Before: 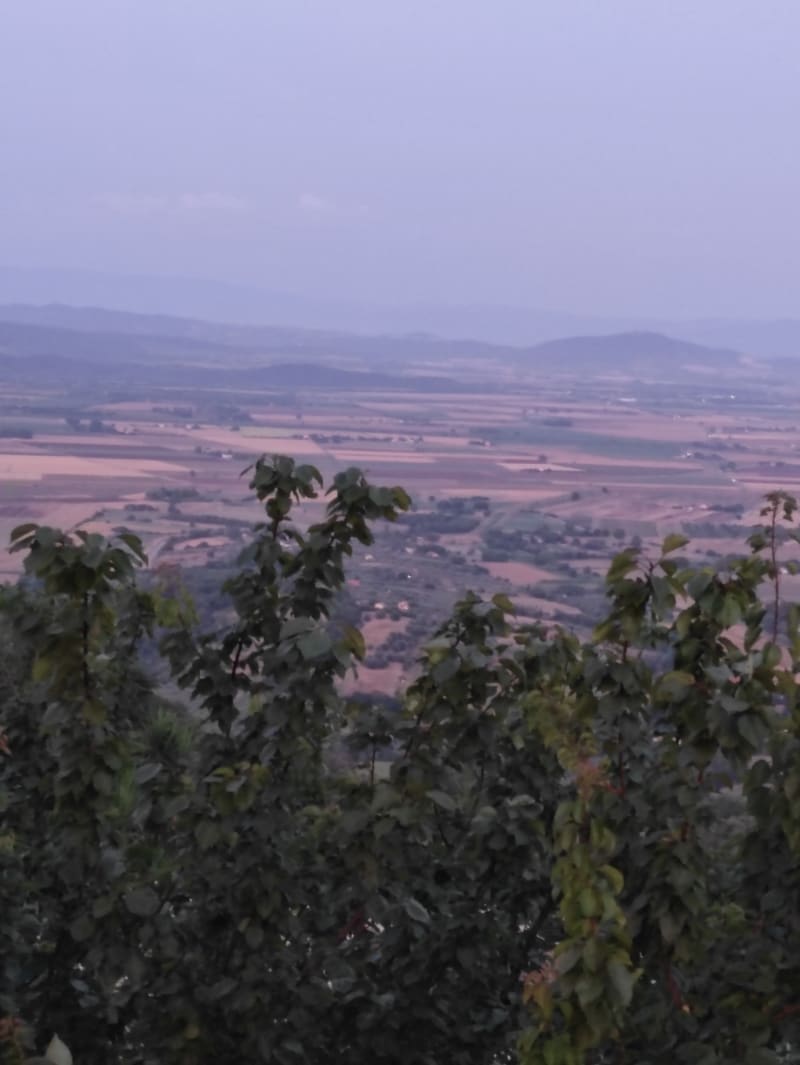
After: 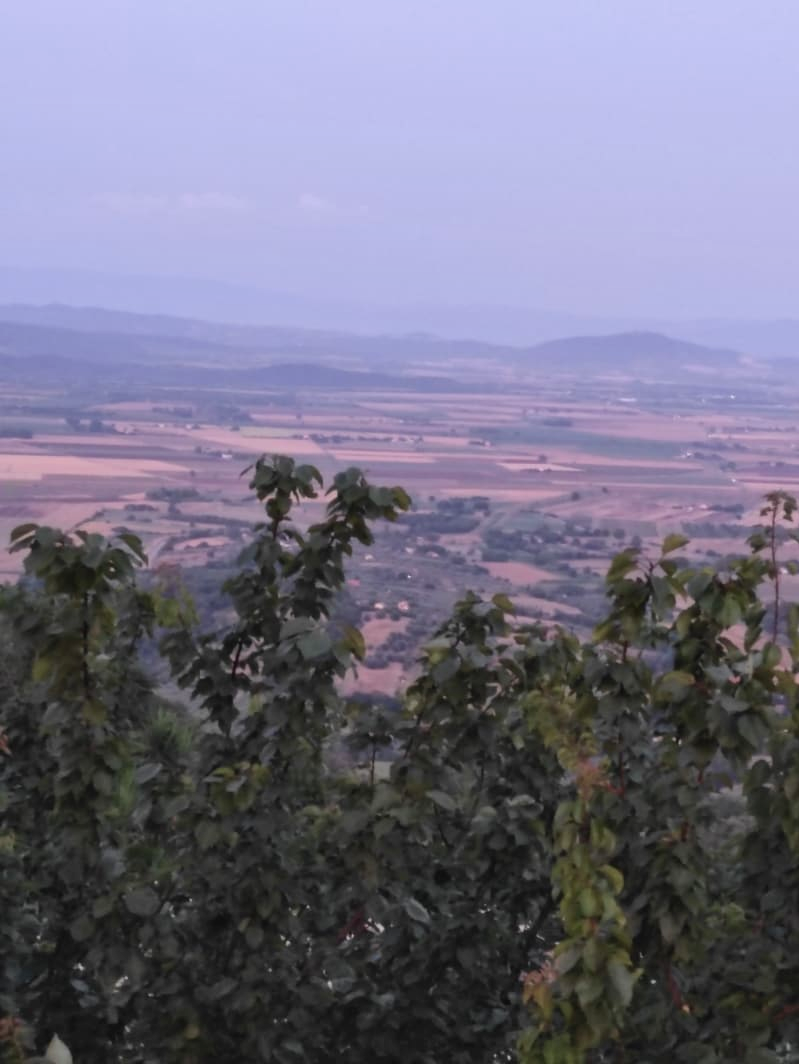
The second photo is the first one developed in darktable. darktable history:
shadows and highlights: radius 125.9, shadows 30.33, highlights -30.64, low approximation 0.01, soften with gaussian
exposure: exposure 0.127 EV, compensate highlight preservation false
crop and rotate: left 0.09%, bottom 0.008%
contrast brightness saturation: contrast 0.095, brightness 0.039, saturation 0.09
